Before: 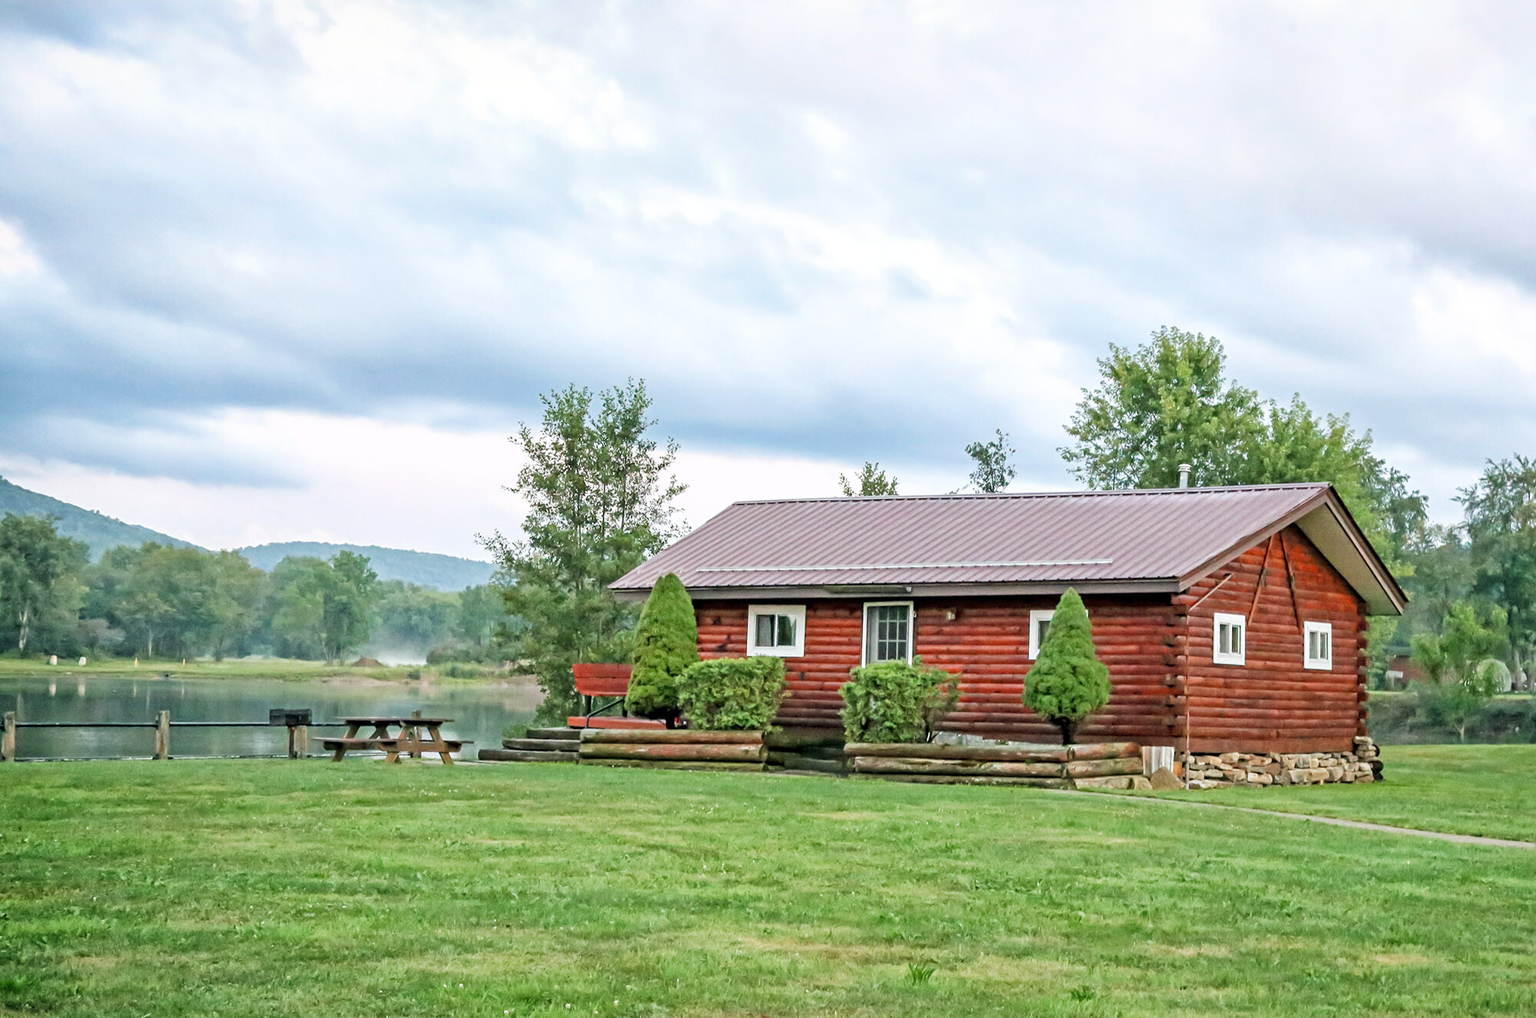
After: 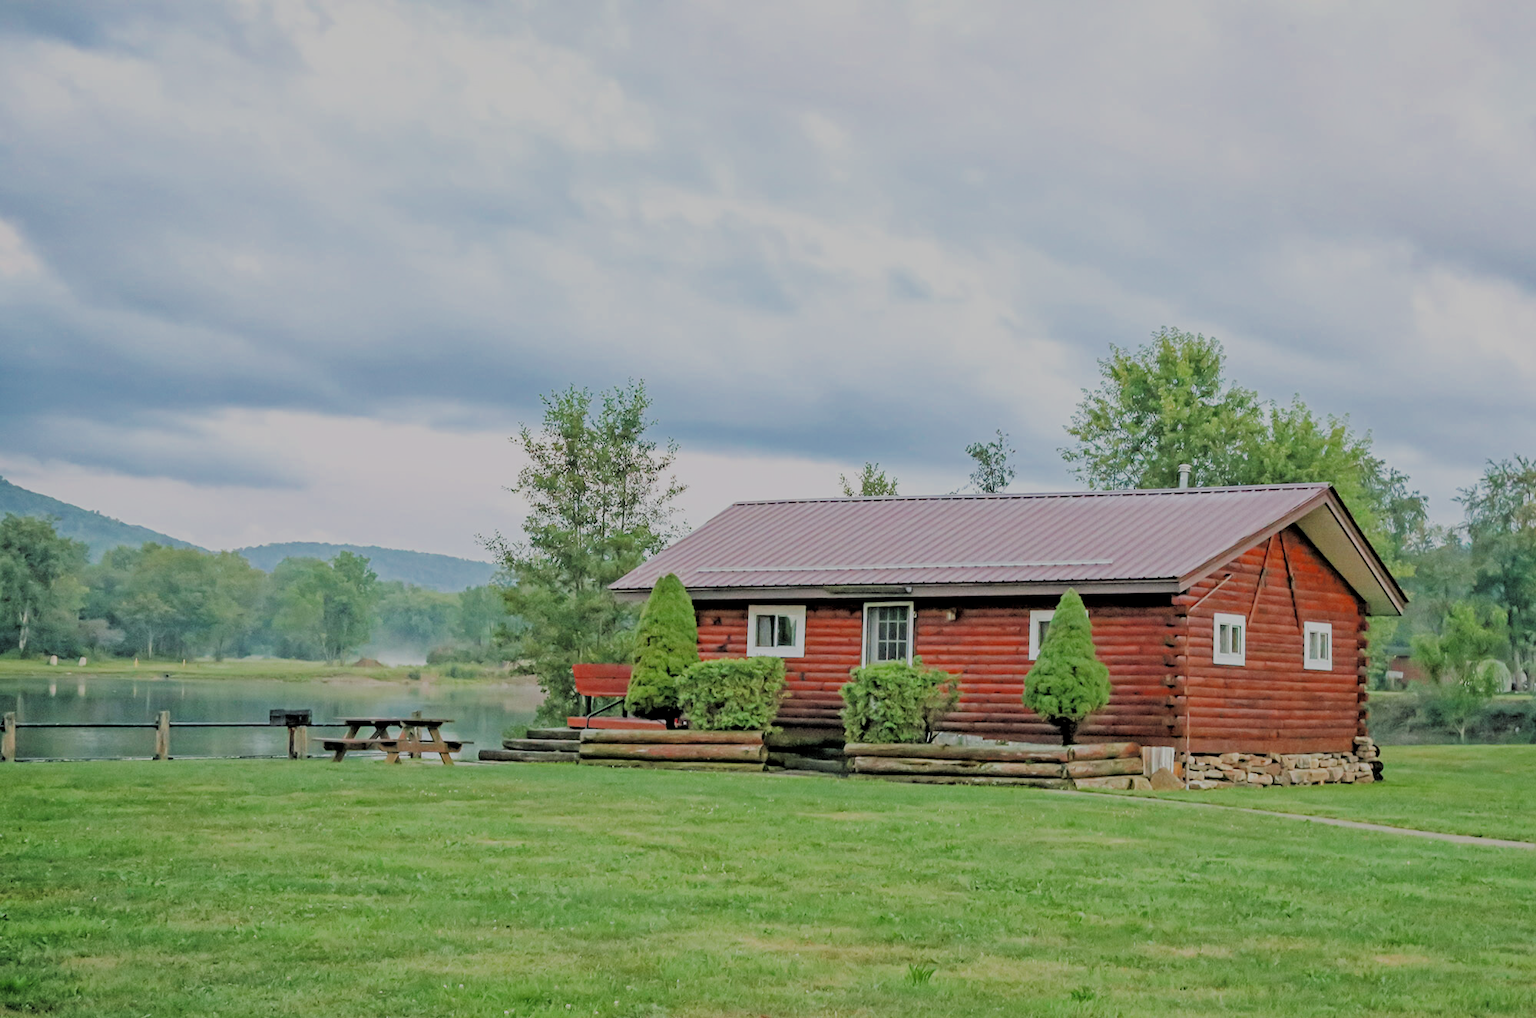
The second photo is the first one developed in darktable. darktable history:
filmic rgb: middle gray luminance 3.67%, black relative exposure -5.97 EV, white relative exposure 6.39 EV, dynamic range scaling 22.34%, target black luminance 0%, hardness 2.31, latitude 46.34%, contrast 0.781, highlights saturation mix 98.96%, shadows ↔ highlights balance 0.019%
